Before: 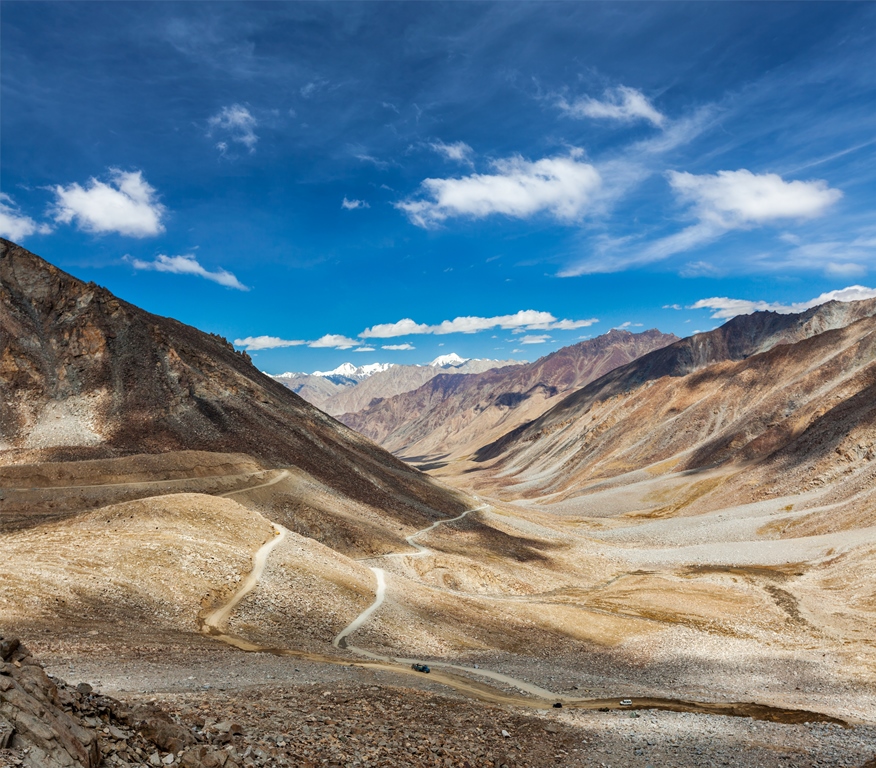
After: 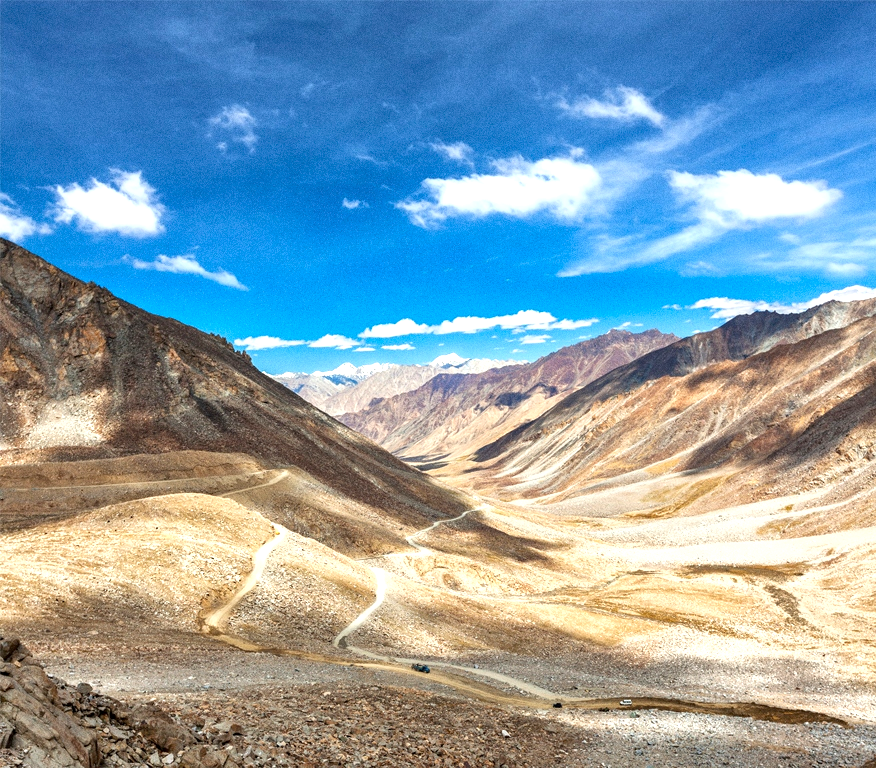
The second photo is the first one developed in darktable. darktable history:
exposure: black level correction 0.001, exposure 0.955 EV, compensate exposure bias true, compensate highlight preservation false
grain: coarseness 0.09 ISO
shadows and highlights: shadows 25, white point adjustment -3, highlights -30
white balance: red 1, blue 1
